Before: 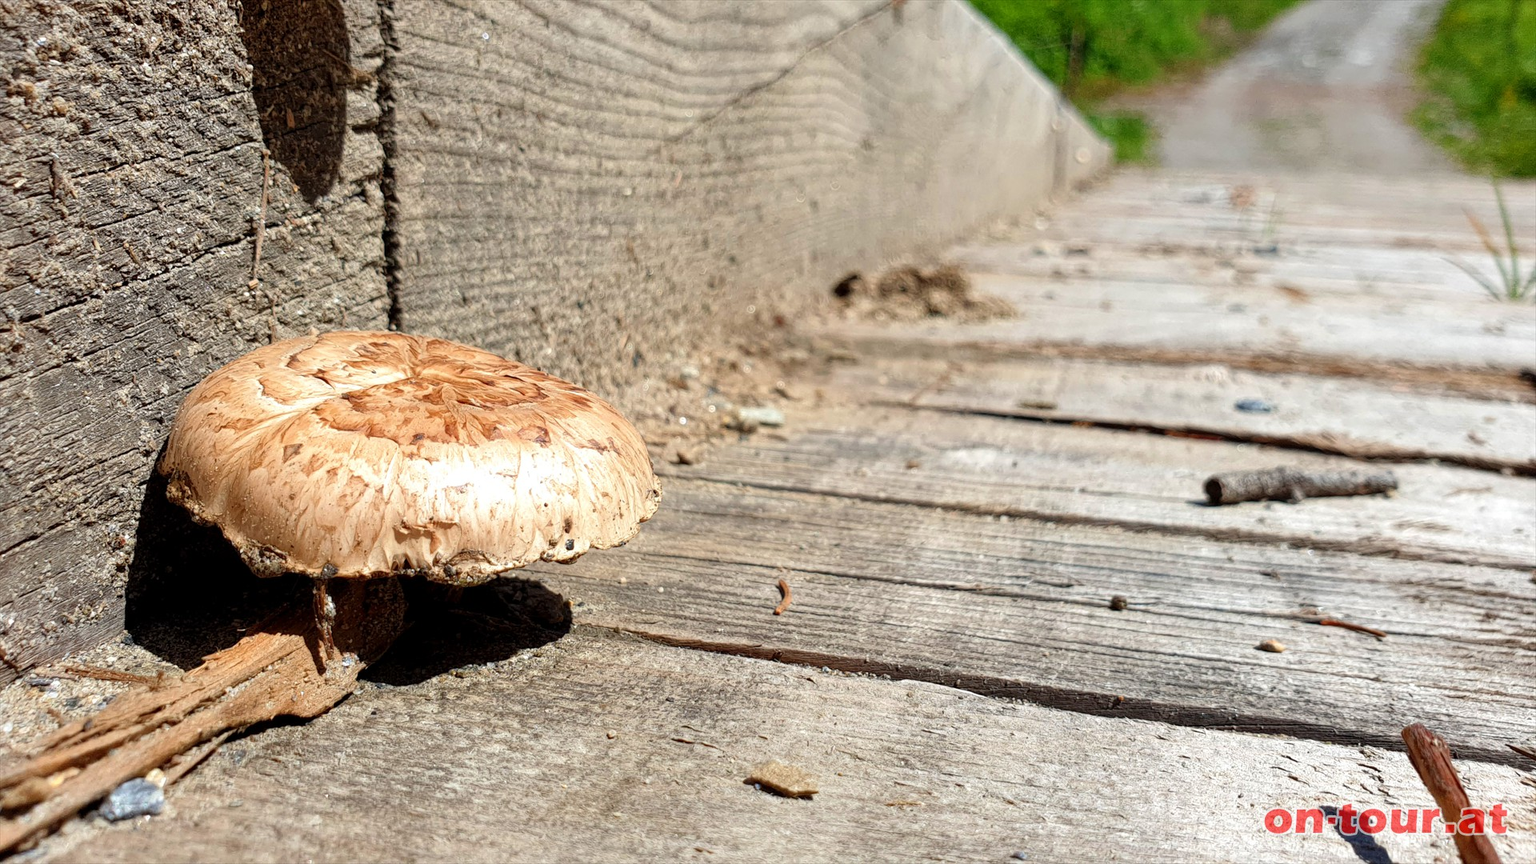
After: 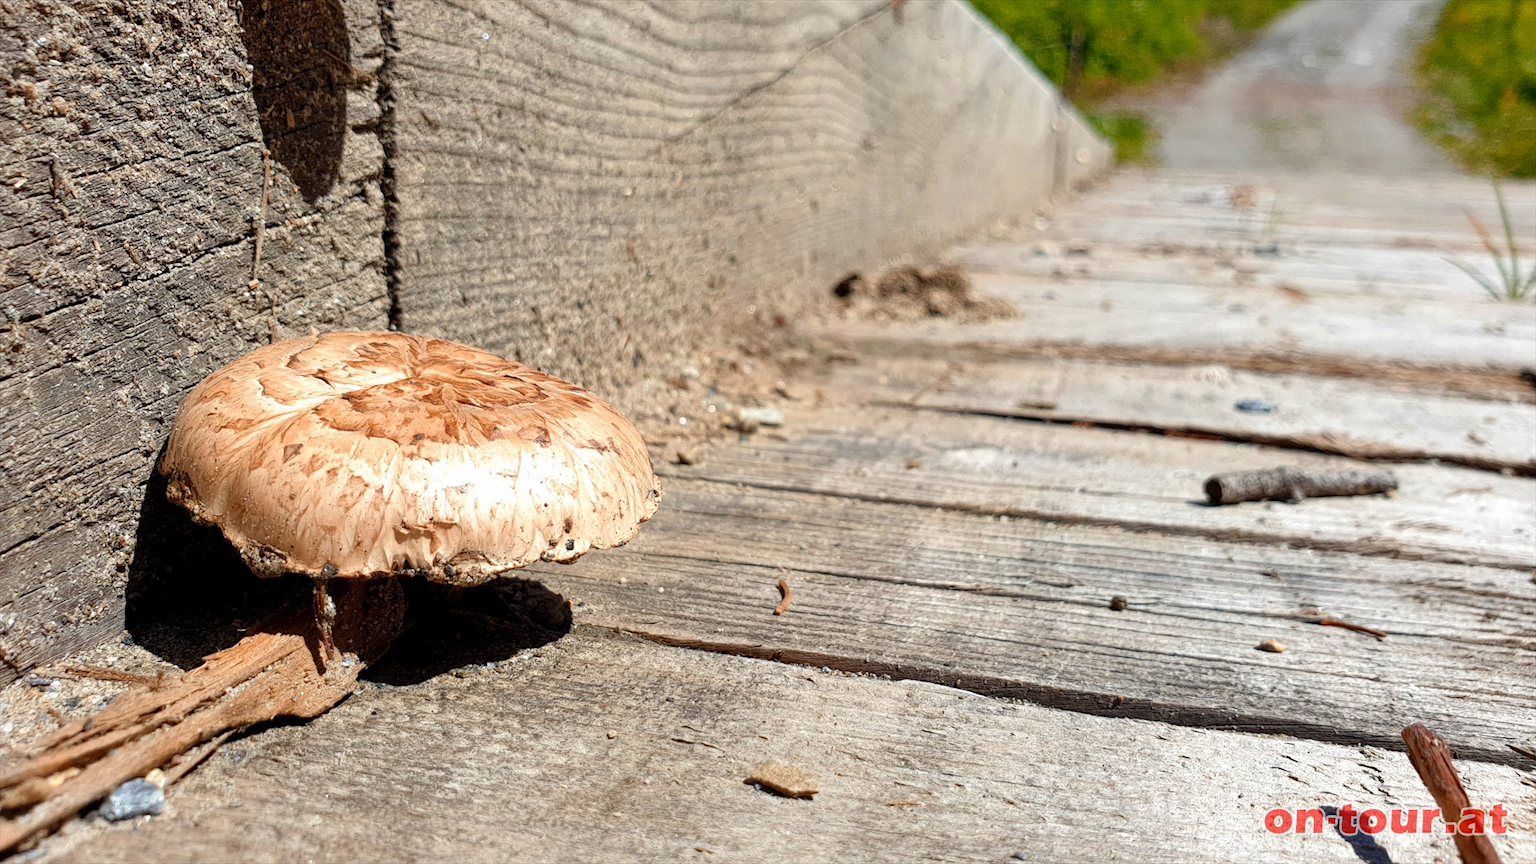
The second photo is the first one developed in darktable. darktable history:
base curve: curves: ch0 [(0, 0) (0.989, 0.992)], preserve colors none
color zones: curves: ch2 [(0, 0.5) (0.143, 0.5) (0.286, 0.416) (0.429, 0.5) (0.571, 0.5) (0.714, 0.5) (0.857, 0.5) (1, 0.5)]
